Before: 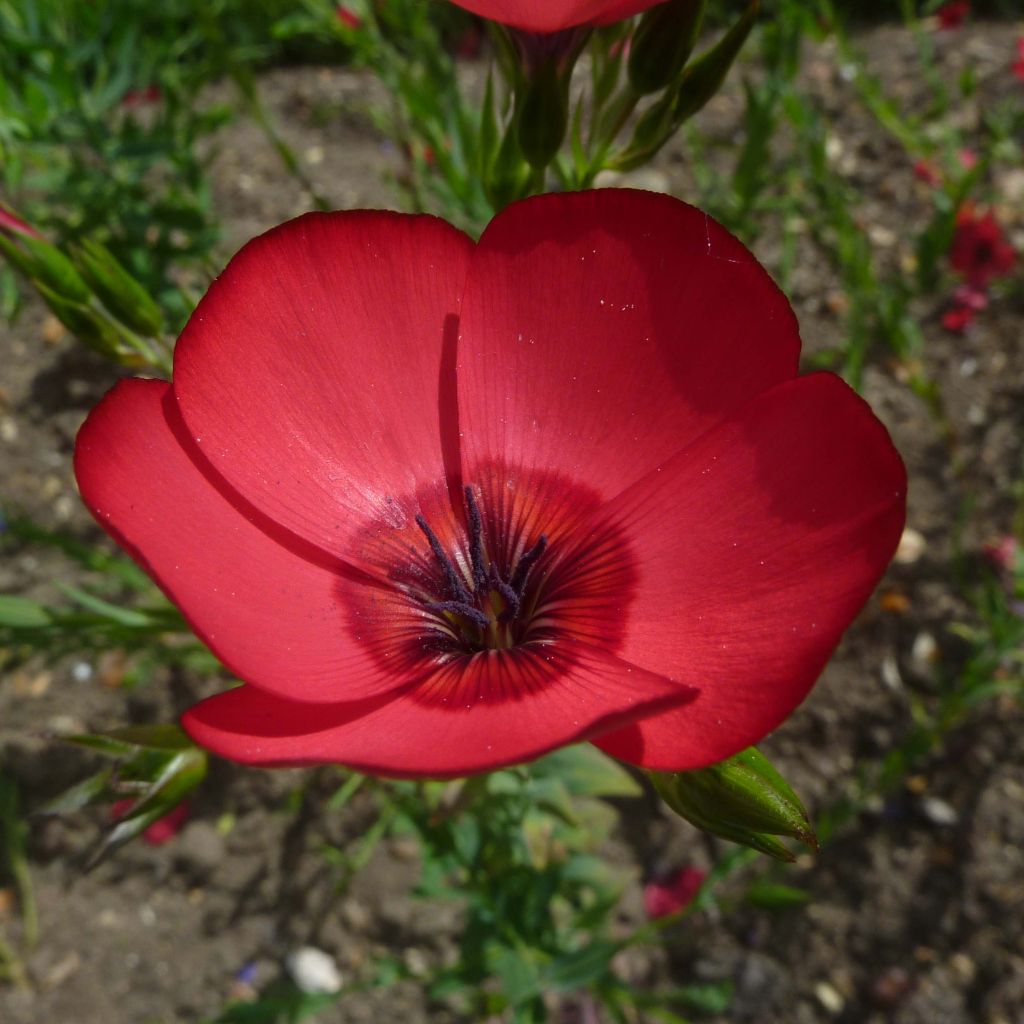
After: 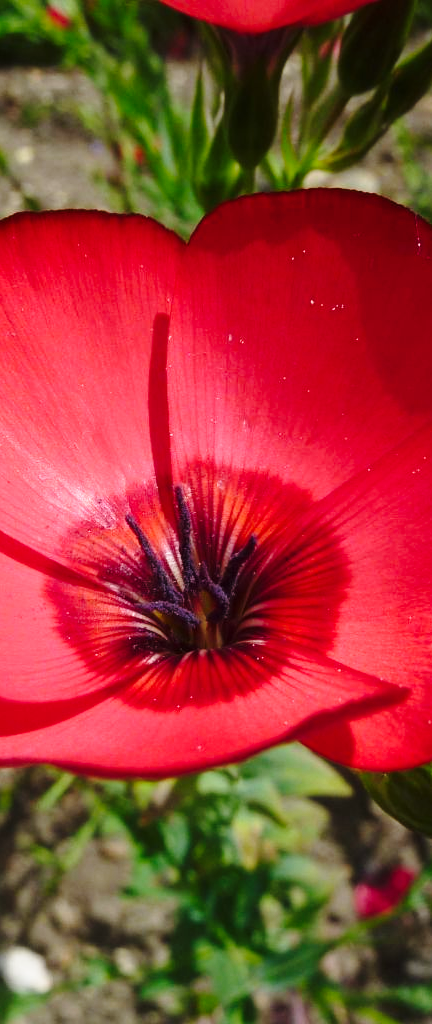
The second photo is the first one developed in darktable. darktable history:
crop: left 28.411%, right 29.344%
base curve: curves: ch0 [(0, 0) (0.028, 0.03) (0.121, 0.232) (0.46, 0.748) (0.859, 0.968) (1, 1)], preserve colors none
